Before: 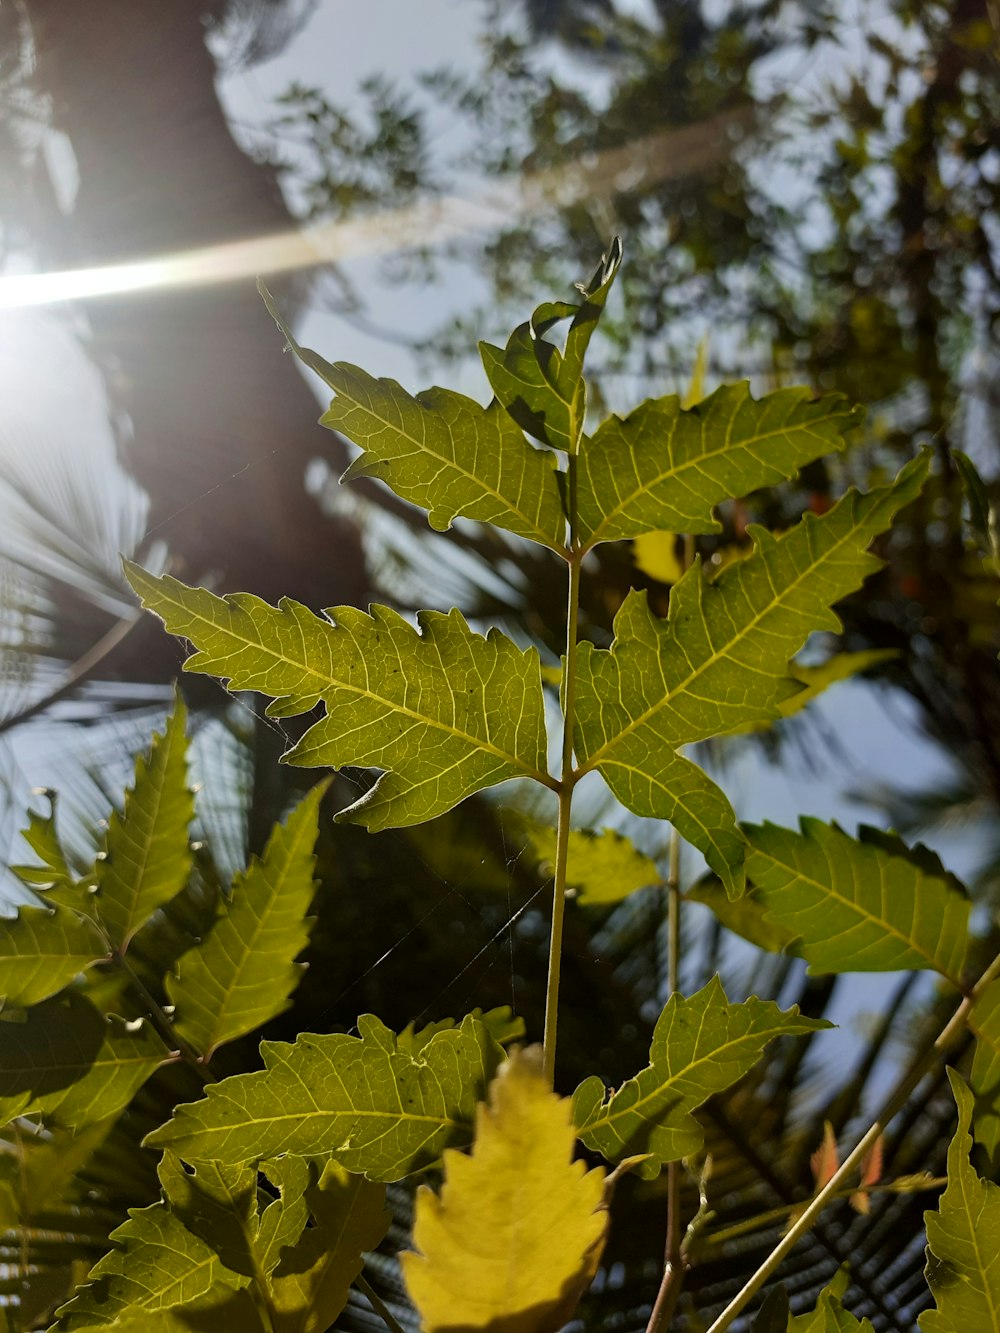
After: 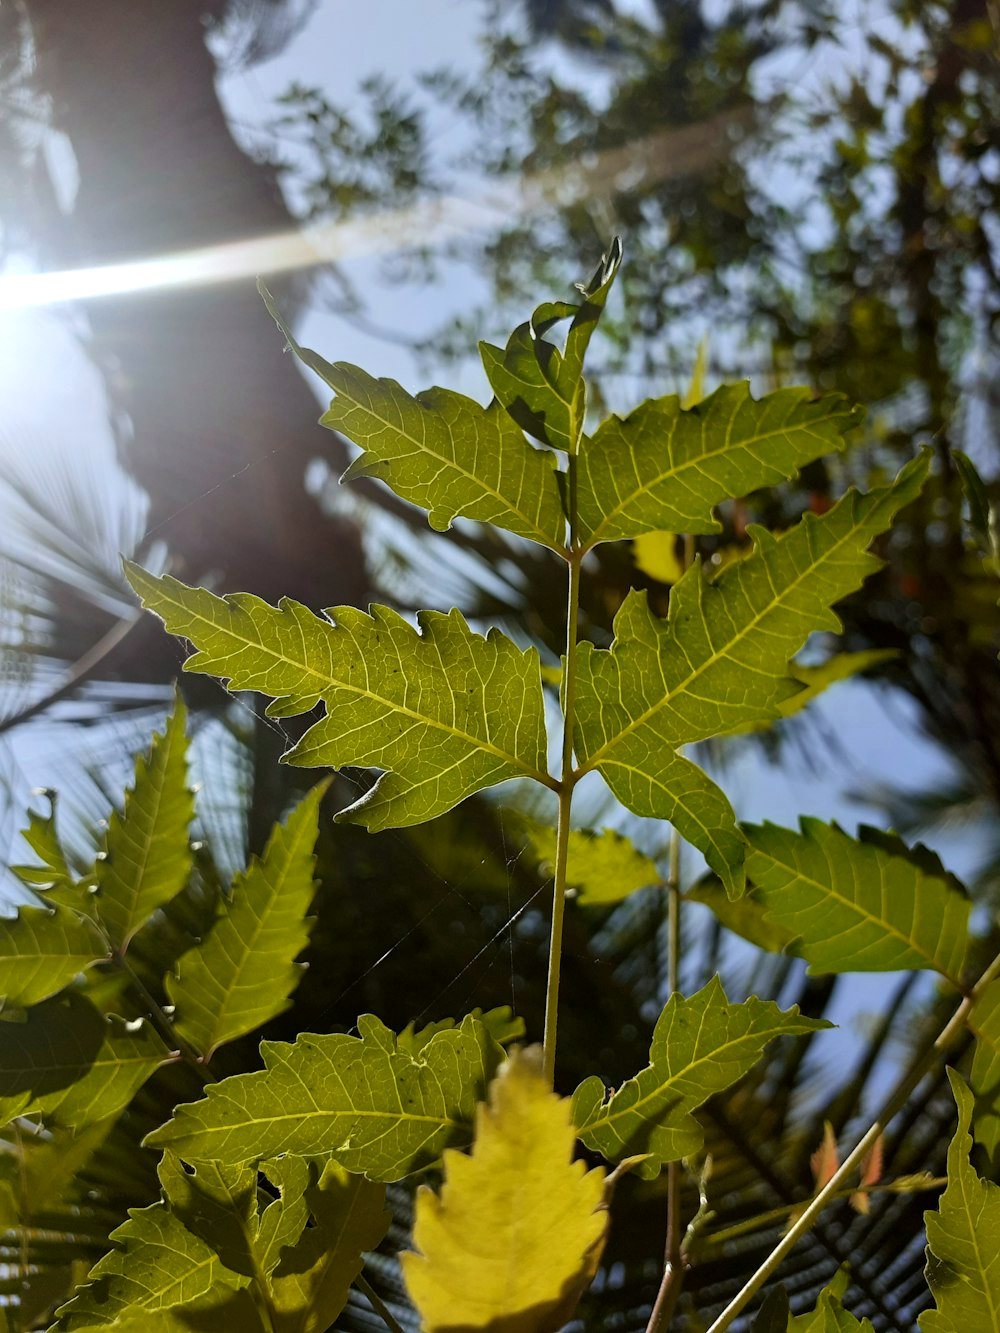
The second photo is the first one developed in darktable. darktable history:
white balance: red 0.954, blue 1.079
exposure: exposure 0.2 EV, compensate highlight preservation false
